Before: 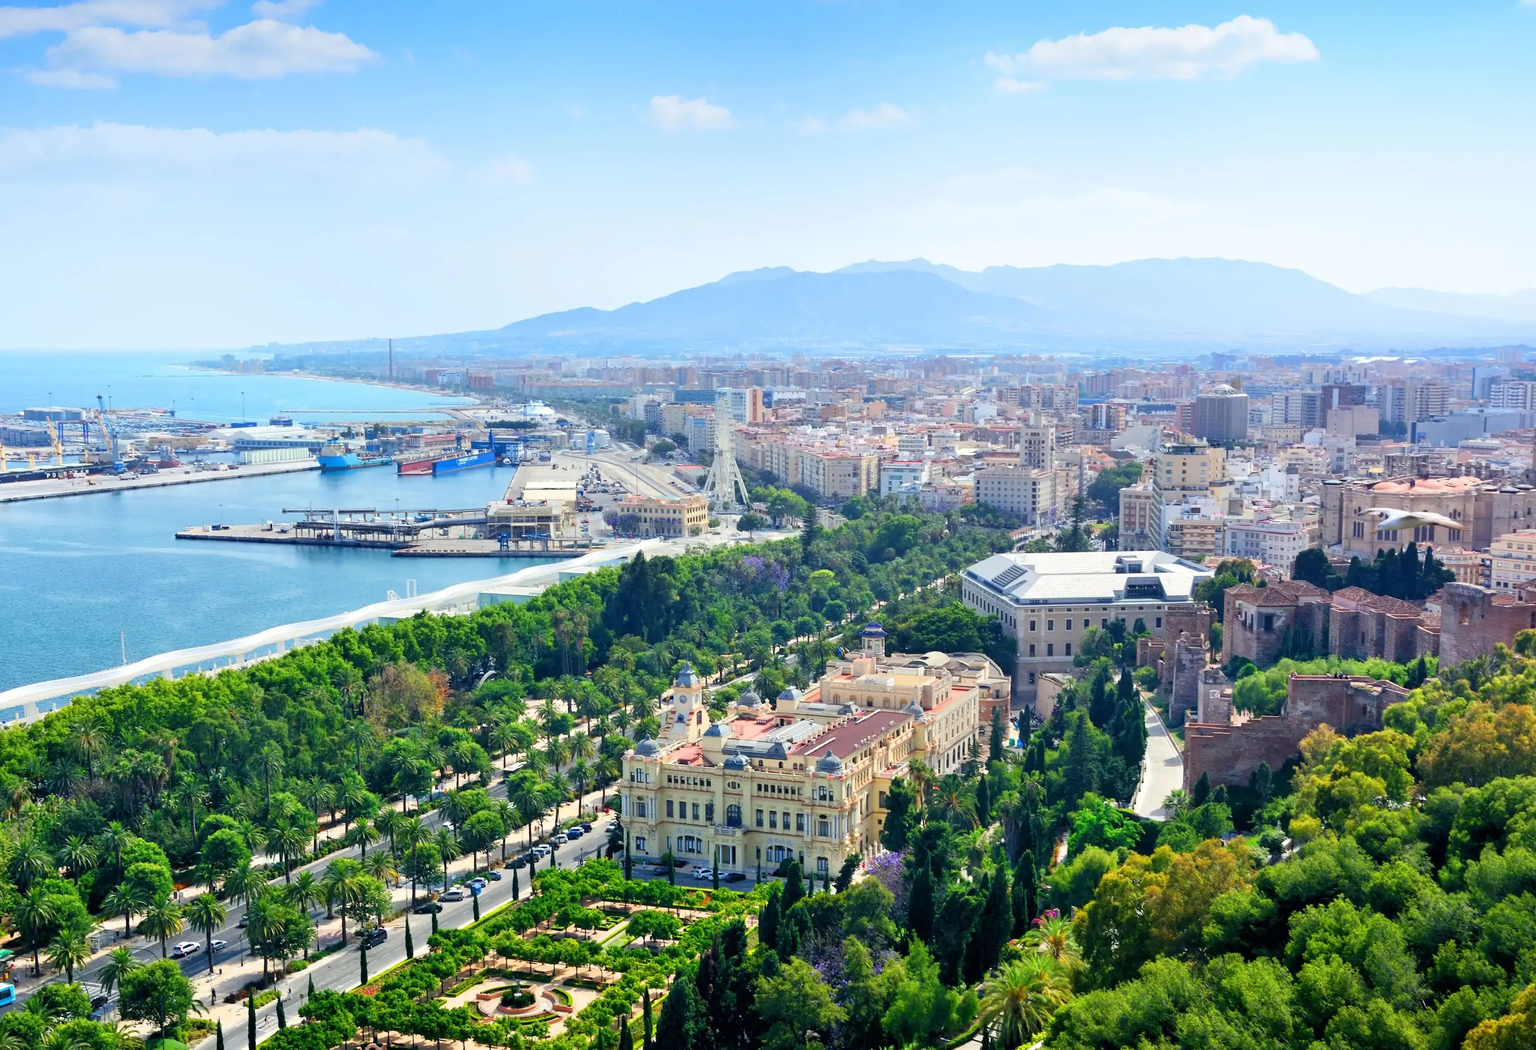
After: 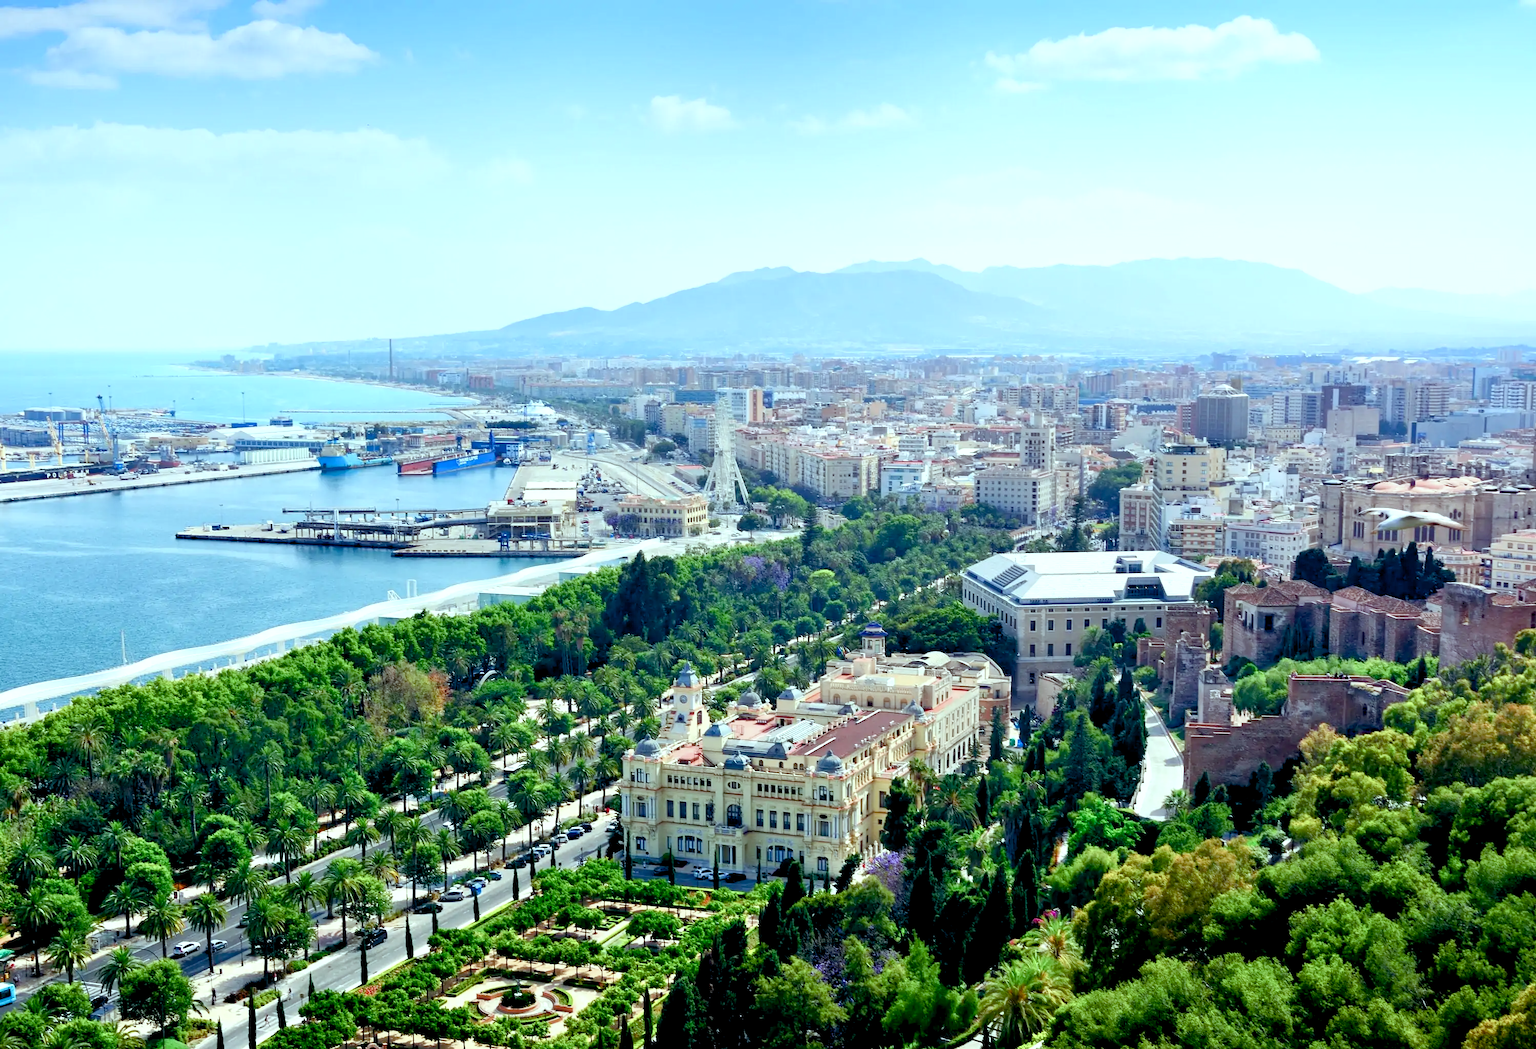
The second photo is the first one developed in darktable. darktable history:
color balance rgb: shadows lift › chroma 0.933%, shadows lift › hue 115.98°, power › chroma 0.322%, power › hue 24.15°, highlights gain › luminance 15.343%, highlights gain › chroma 3.874%, highlights gain › hue 209.18°, global offset › luminance -1.434%, perceptual saturation grading › global saturation 0.584%, perceptual saturation grading › highlights -32.474%, perceptual saturation grading › mid-tones 5.108%, perceptual saturation grading › shadows 18.61%
